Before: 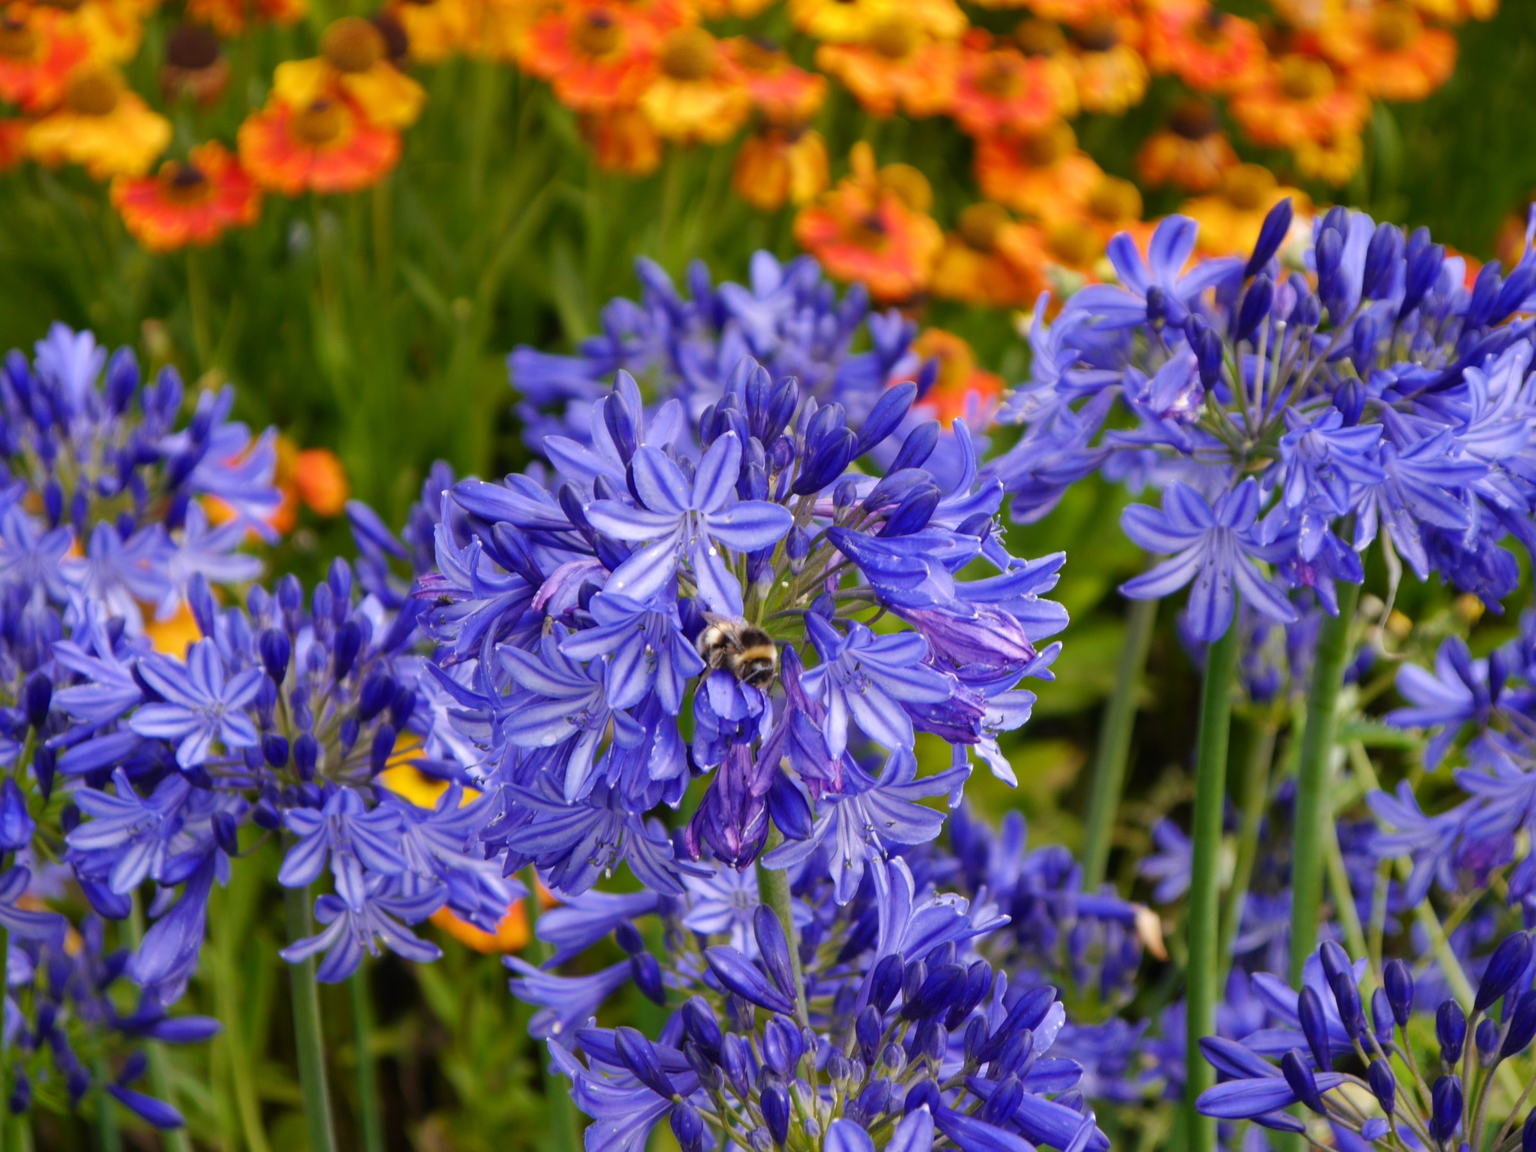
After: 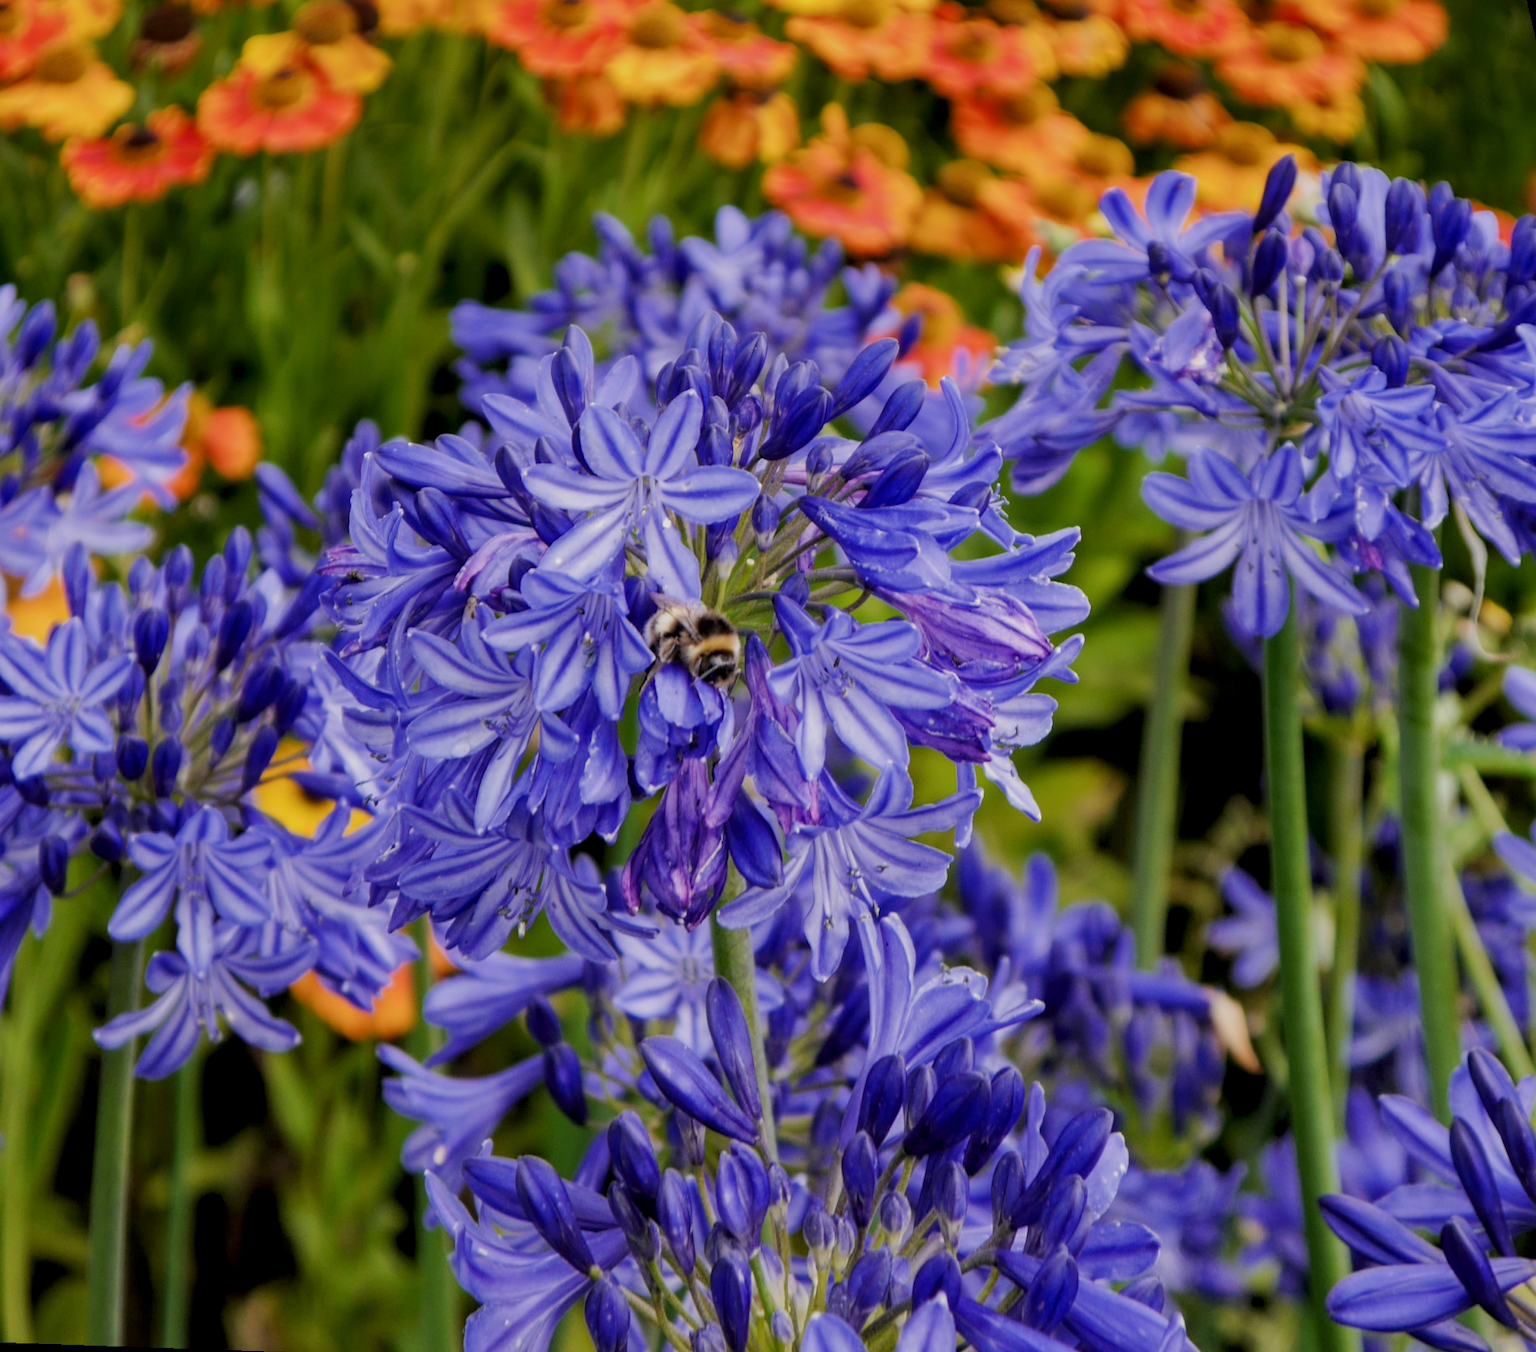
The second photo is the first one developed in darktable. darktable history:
local contrast: on, module defaults
filmic rgb: black relative exposure -7.32 EV, white relative exposure 5.09 EV, hardness 3.2
rotate and perspective: rotation 0.72°, lens shift (vertical) -0.352, lens shift (horizontal) -0.051, crop left 0.152, crop right 0.859, crop top 0.019, crop bottom 0.964
